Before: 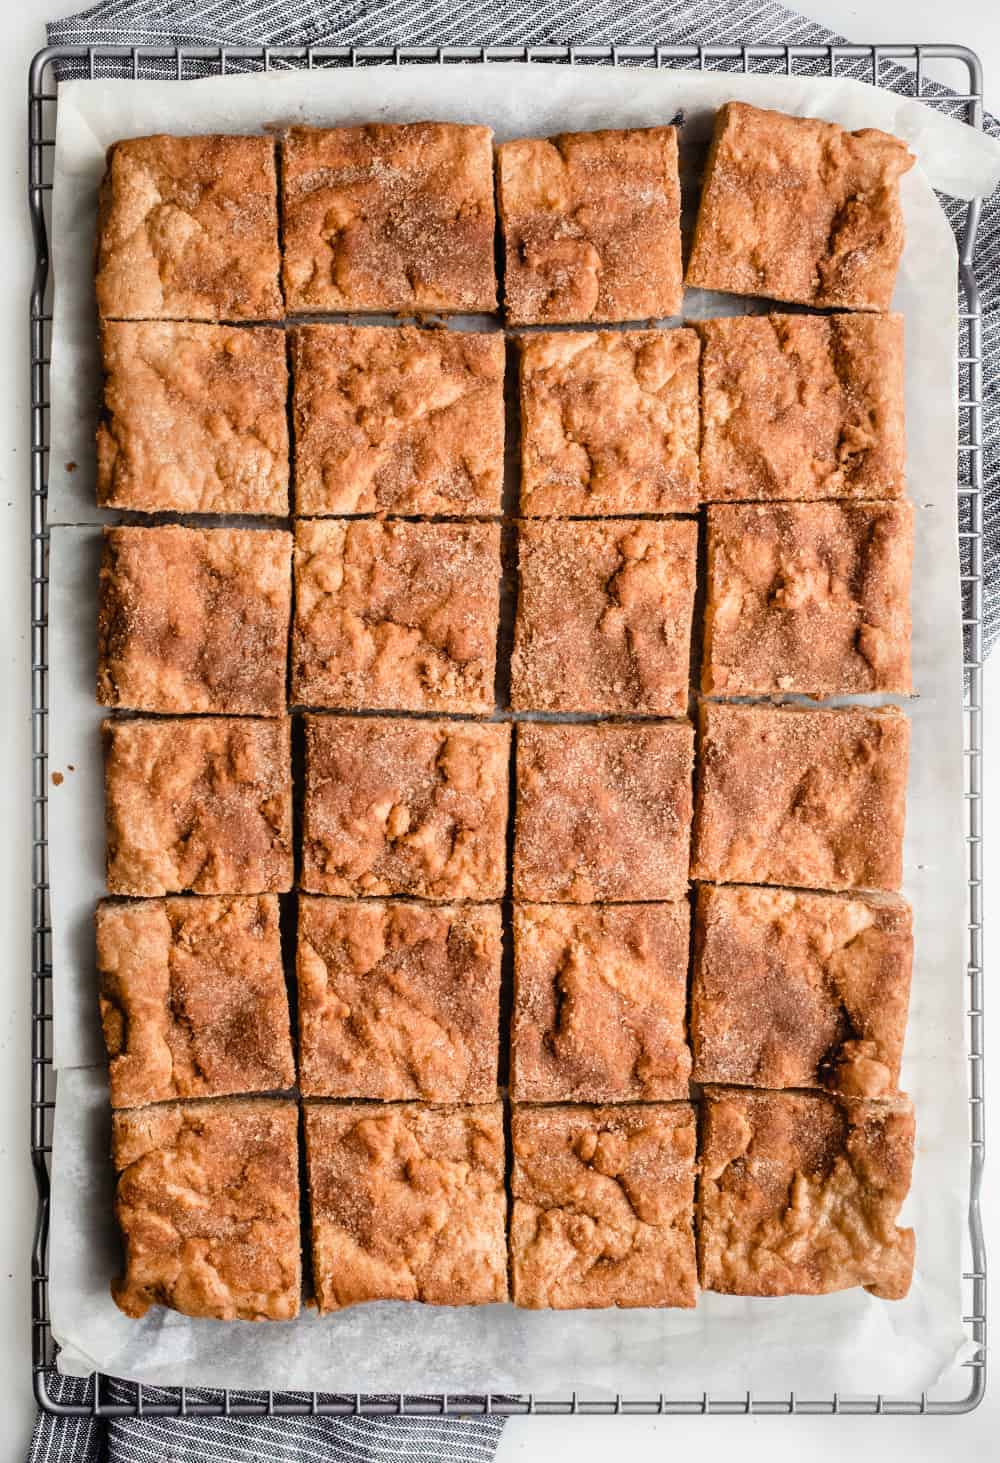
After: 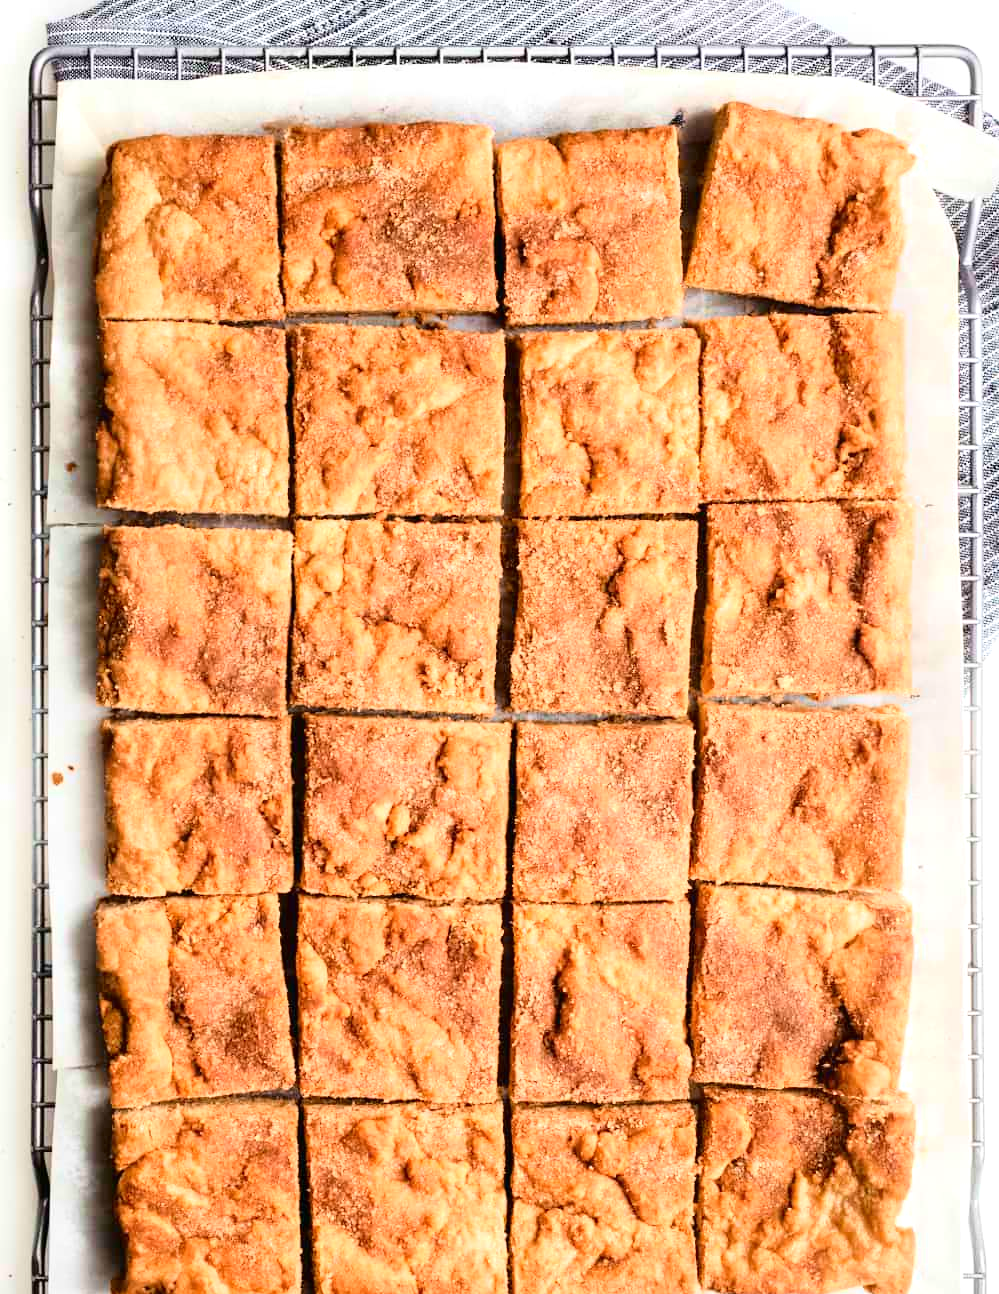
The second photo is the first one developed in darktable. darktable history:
tone curve: curves: ch0 [(0, 0) (0.091, 0.077) (0.389, 0.458) (0.745, 0.82) (0.856, 0.899) (0.92, 0.938) (1, 0.973)]; ch1 [(0, 0) (0.437, 0.404) (0.5, 0.5) (0.529, 0.55) (0.58, 0.6) (0.616, 0.649) (1, 1)]; ch2 [(0, 0) (0.442, 0.415) (0.5, 0.5) (0.535, 0.557) (0.585, 0.62) (1, 1)], color space Lab, independent channels, preserve colors none
exposure: exposure 0.6 EV, compensate highlight preservation false
crop and rotate: top 0%, bottom 11.49%
